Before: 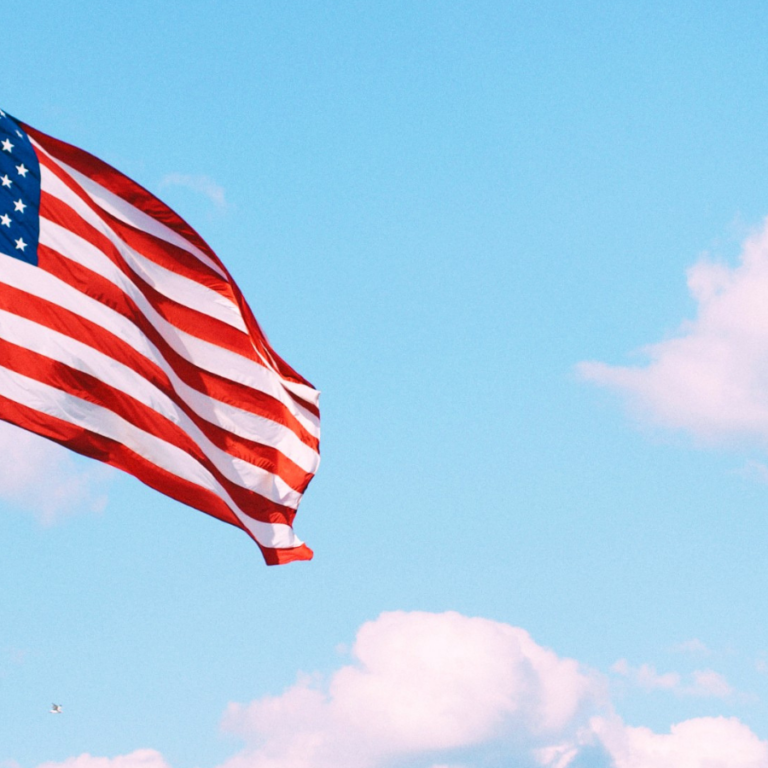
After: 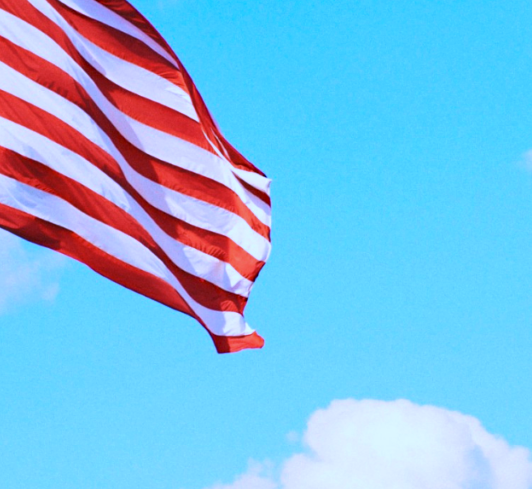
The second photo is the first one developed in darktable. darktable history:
color calibration: illuminant as shot in camera, adaptation linear Bradford (ICC v4), x 0.406, y 0.405, temperature 3570.35 K, saturation algorithm version 1 (2020)
haze removal: compatibility mode true, adaptive false
crop: left 6.488%, top 27.668%, right 24.183%, bottom 8.656%
